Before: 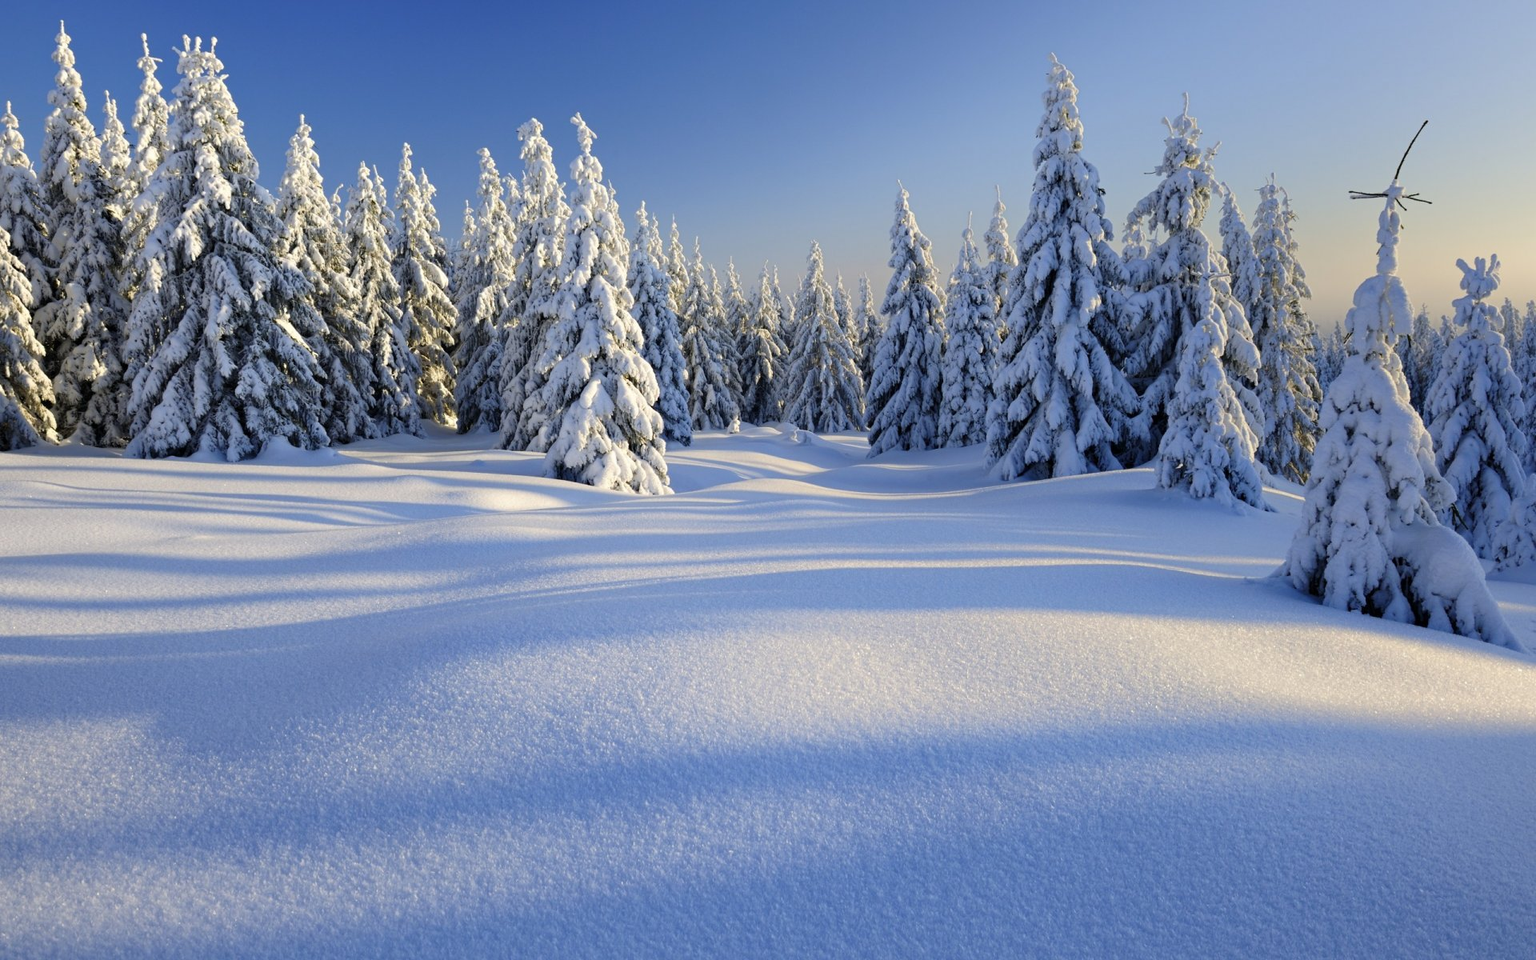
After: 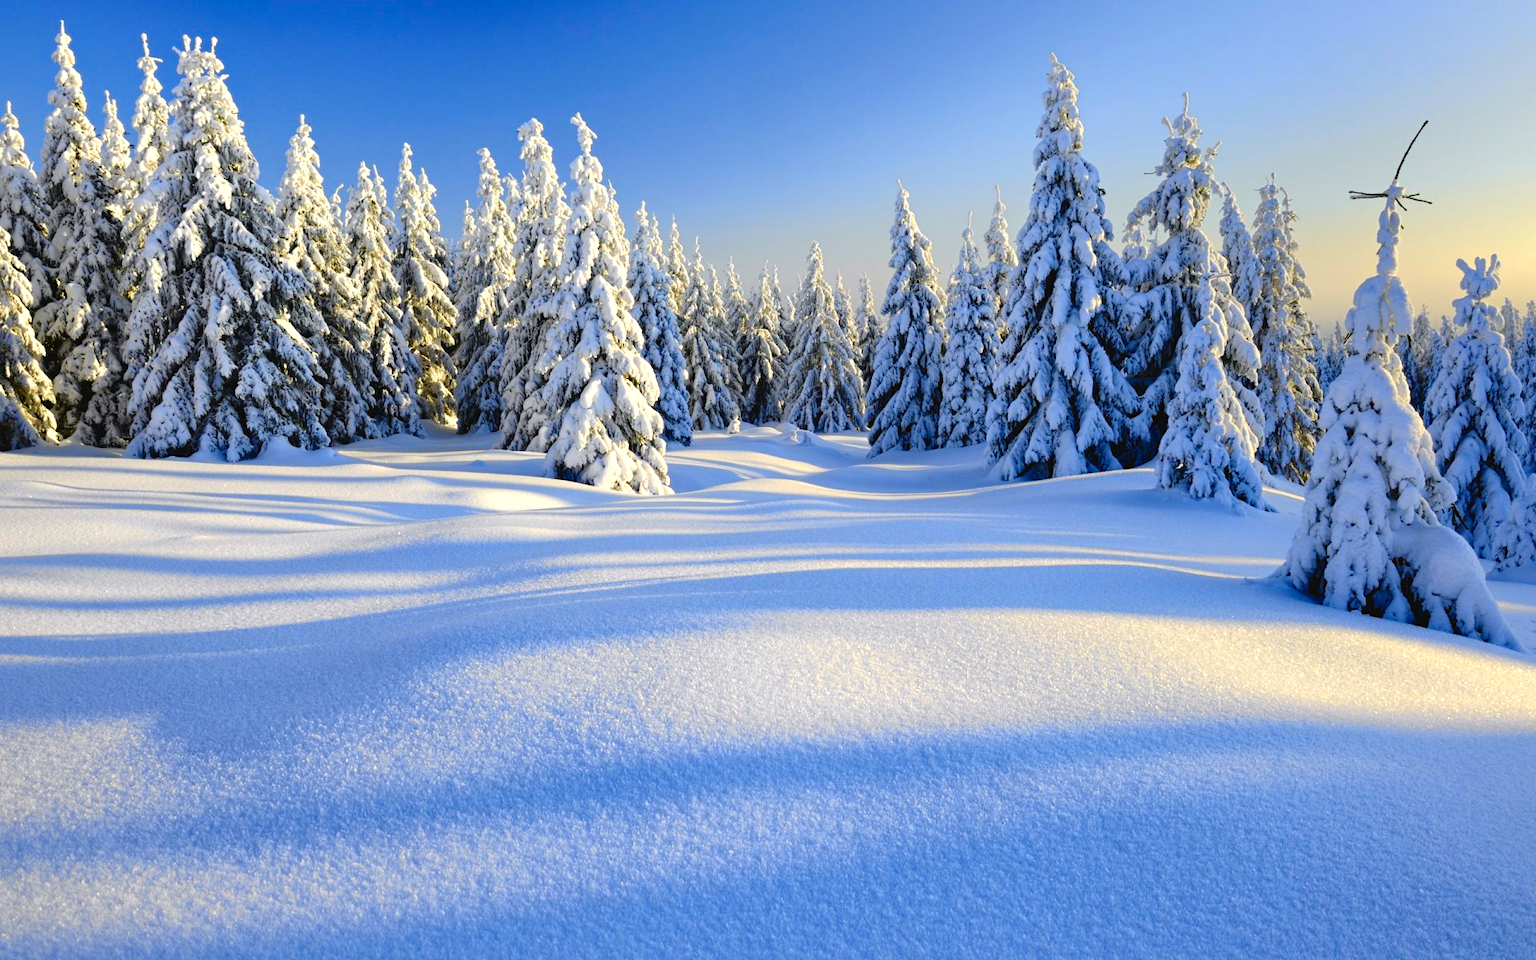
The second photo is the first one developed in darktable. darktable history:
color balance rgb: perceptual saturation grading › mid-tones 6.33%, perceptual saturation grading › shadows 72.44%, perceptual brilliance grading › highlights 11.59%, contrast 5.05%
shadows and highlights: shadows 30
tone curve: curves: ch0 [(0.003, 0.029) (0.037, 0.036) (0.149, 0.117) (0.297, 0.318) (0.422, 0.474) (0.531, 0.6) (0.743, 0.809) (0.877, 0.901) (1, 0.98)]; ch1 [(0, 0) (0.305, 0.325) (0.453, 0.437) (0.482, 0.479) (0.501, 0.5) (0.506, 0.503) (0.567, 0.572) (0.605, 0.608) (0.668, 0.69) (1, 1)]; ch2 [(0, 0) (0.313, 0.306) (0.4, 0.399) (0.45, 0.48) (0.499, 0.502) (0.512, 0.523) (0.57, 0.595) (0.653, 0.662) (1, 1)], color space Lab, independent channels, preserve colors none
